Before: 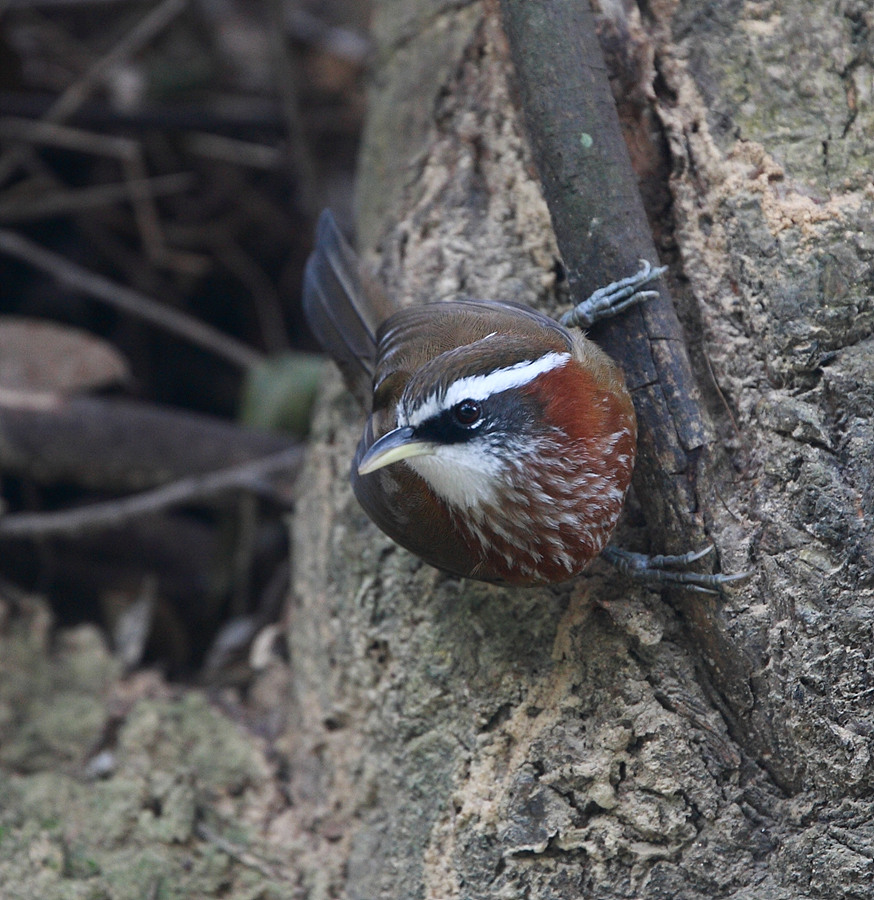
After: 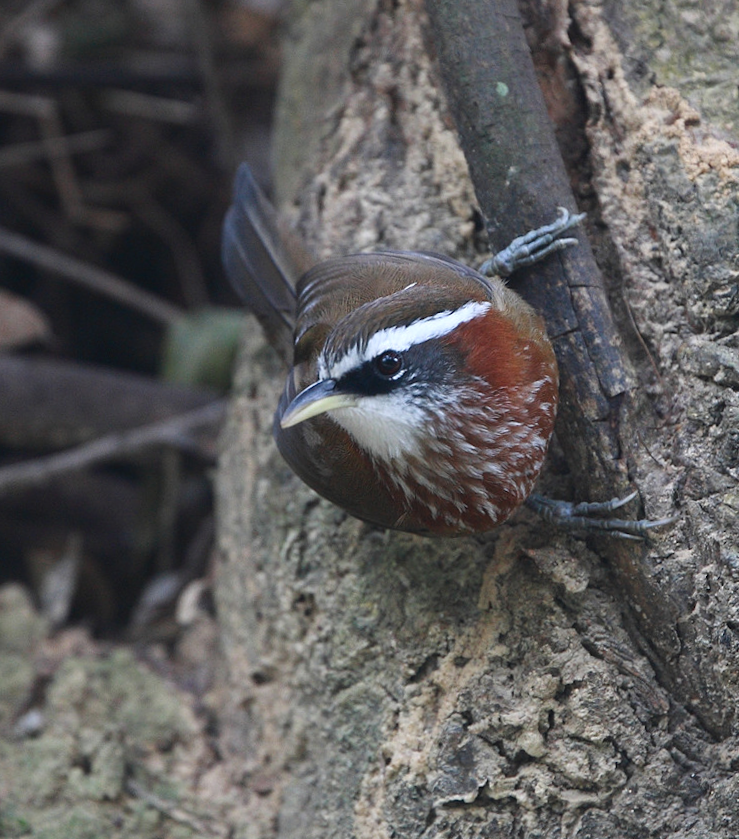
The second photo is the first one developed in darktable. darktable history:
rotate and perspective: rotation -1.17°, automatic cropping off
crop: left 9.807%, top 6.259%, right 7.334%, bottom 2.177%
exposure: black level correction -0.003, exposure 0.04 EV
